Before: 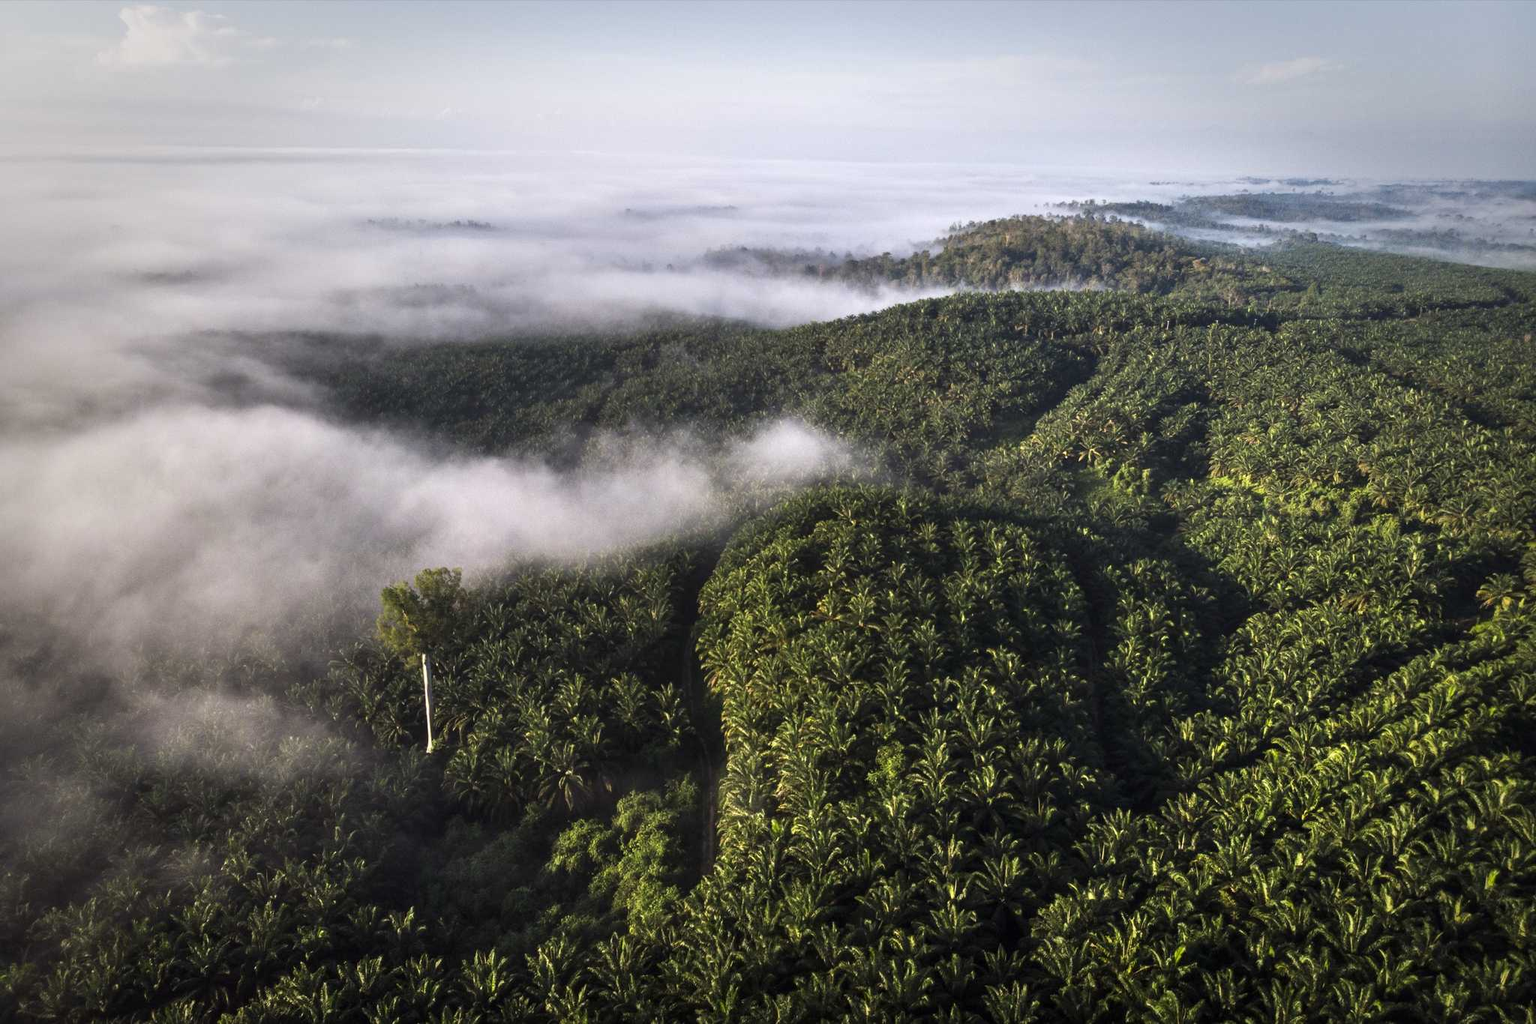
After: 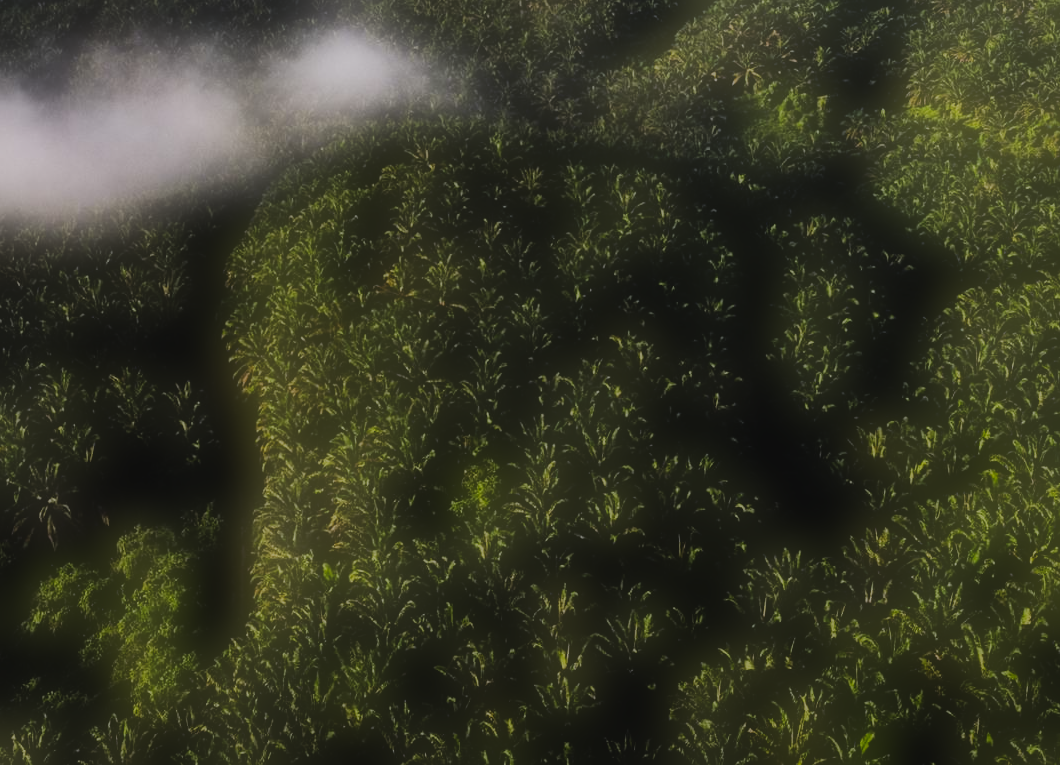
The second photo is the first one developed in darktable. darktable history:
crop: left 34.479%, top 38.822%, right 13.718%, bottom 5.172%
tone curve: curves: ch0 [(0, 0) (0.003, 0.008) (0.011, 0.008) (0.025, 0.011) (0.044, 0.017) (0.069, 0.029) (0.1, 0.045) (0.136, 0.067) (0.177, 0.103) (0.224, 0.151) (0.277, 0.21) (0.335, 0.285) (0.399, 0.37) (0.468, 0.462) (0.543, 0.568) (0.623, 0.679) (0.709, 0.79) (0.801, 0.876) (0.898, 0.936) (1, 1)], preserve colors none
contrast brightness saturation: contrast -0.1, brightness 0.05, saturation 0.08
exposure: black level correction 0, exposure -0.766 EV, compensate highlight preservation false
filmic rgb: black relative exposure -7.32 EV, white relative exposure 5.09 EV, hardness 3.2
soften: on, module defaults
